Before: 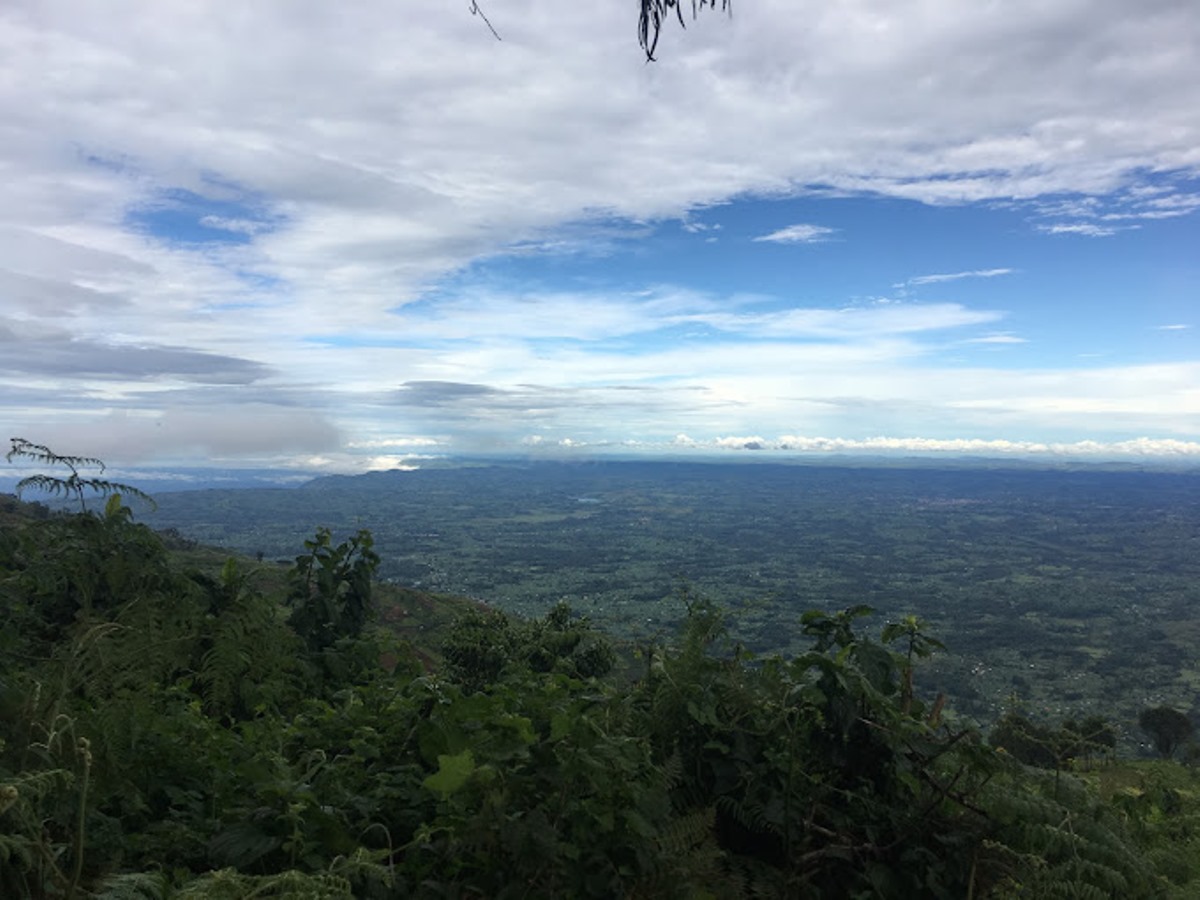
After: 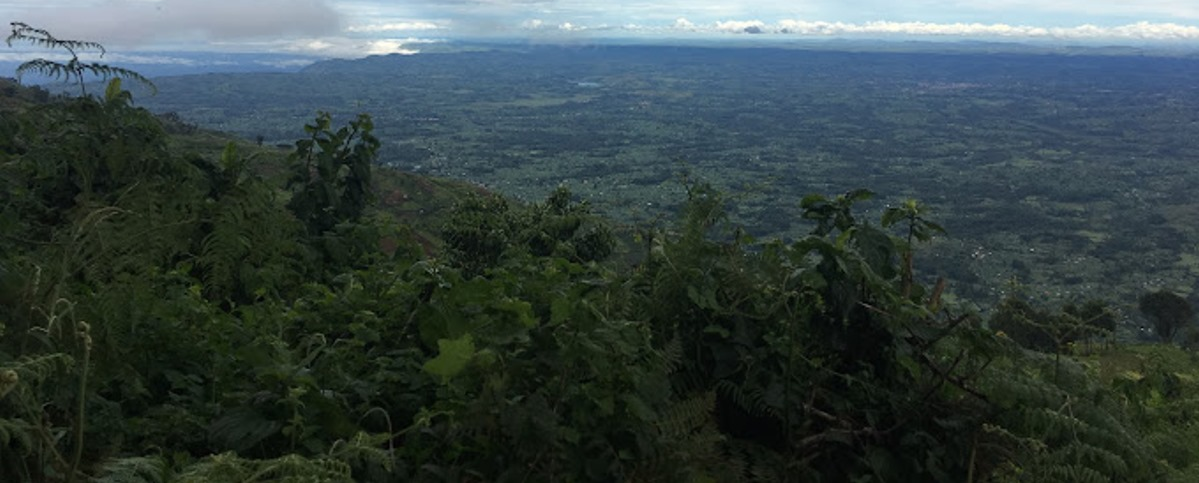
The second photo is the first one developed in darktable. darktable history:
rgb levels: preserve colors max RGB
crop and rotate: top 46.237%
